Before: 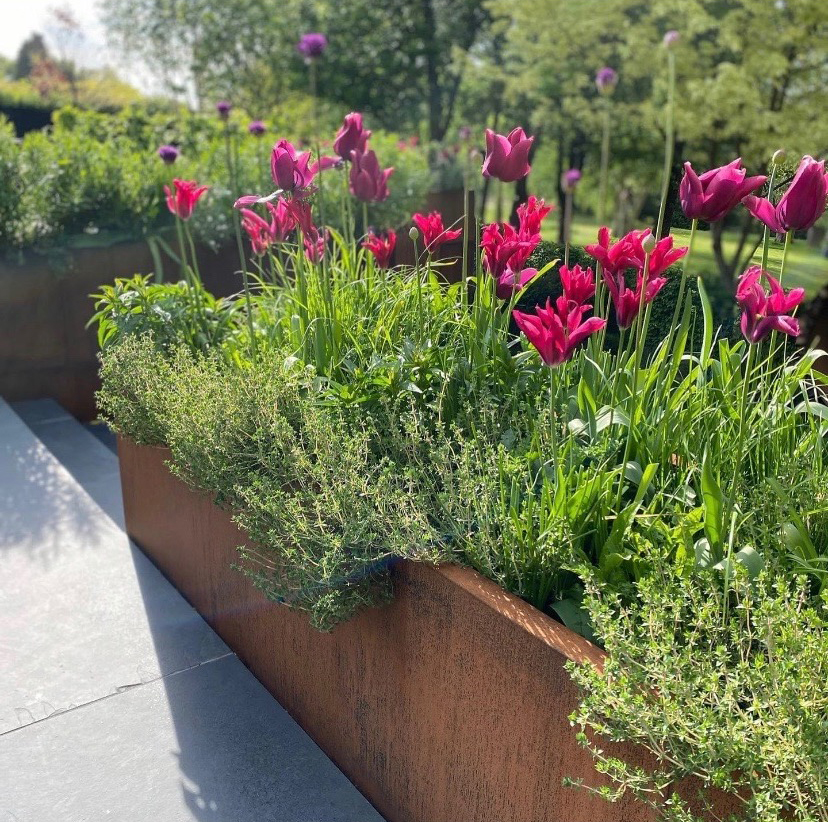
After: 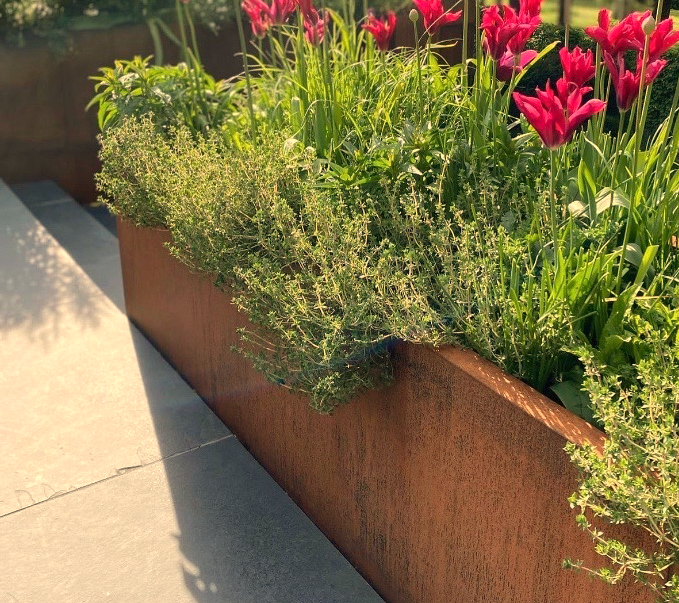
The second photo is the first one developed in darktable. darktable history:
white balance: red 1.138, green 0.996, blue 0.812
crop: top 26.531%, right 17.959%
